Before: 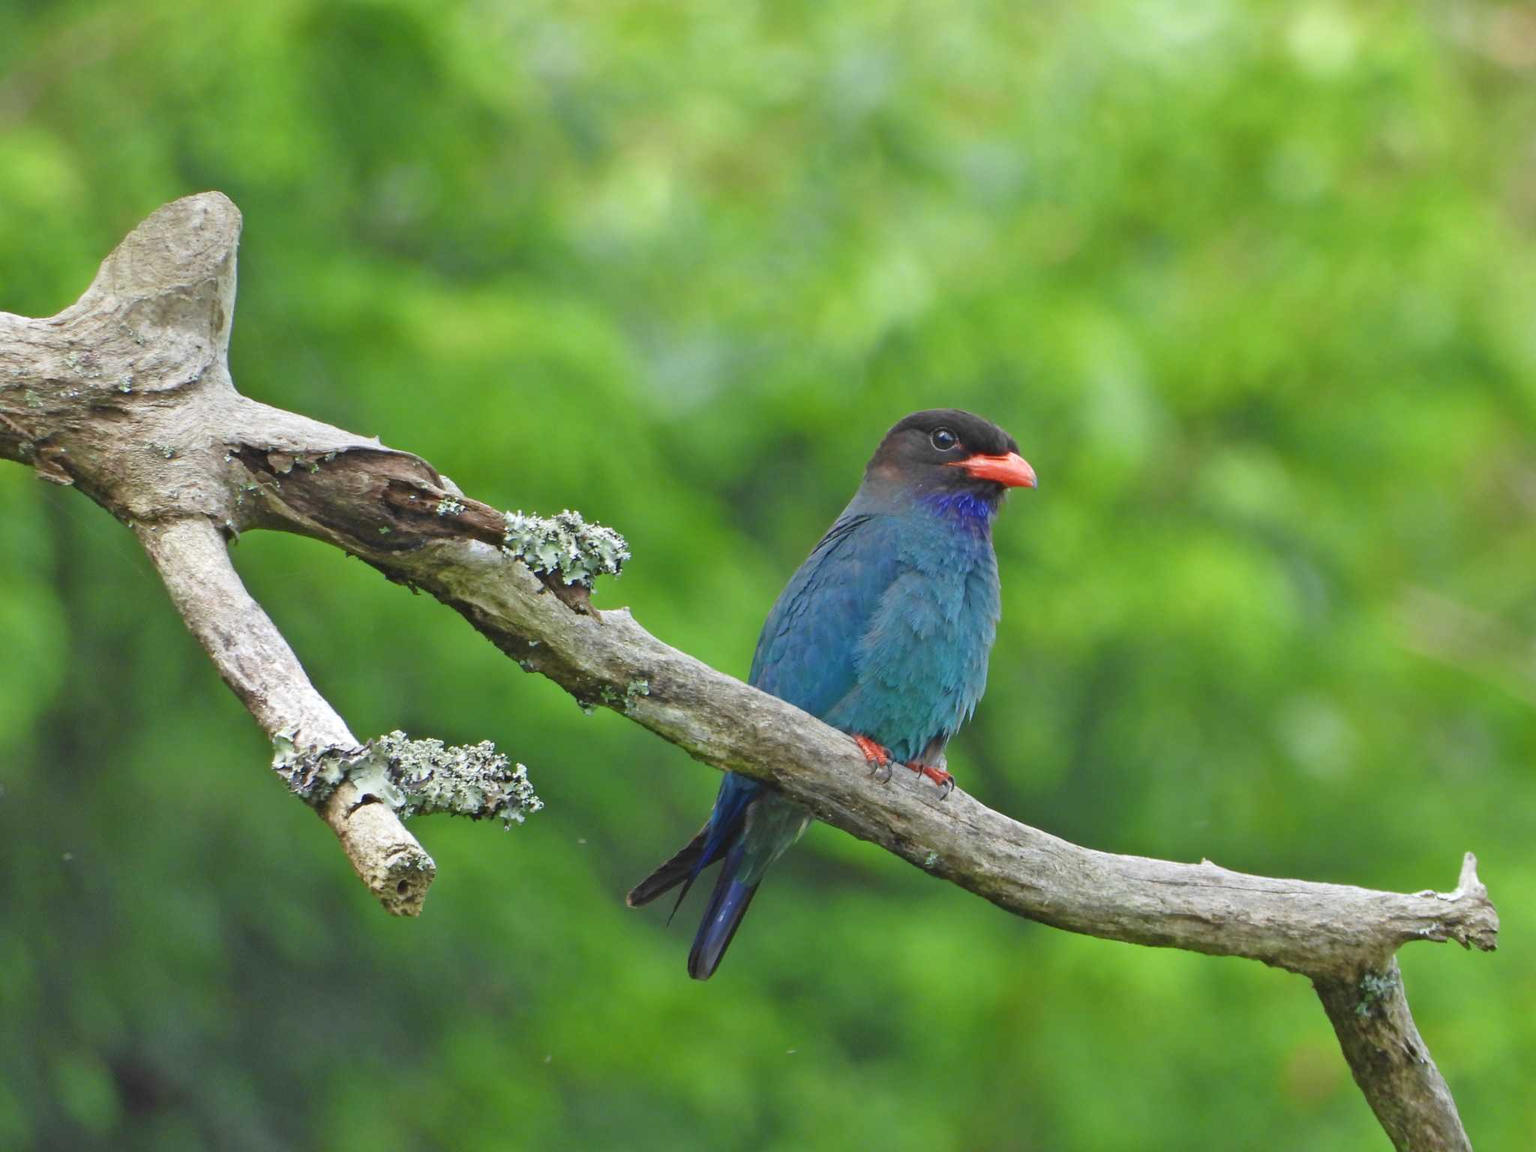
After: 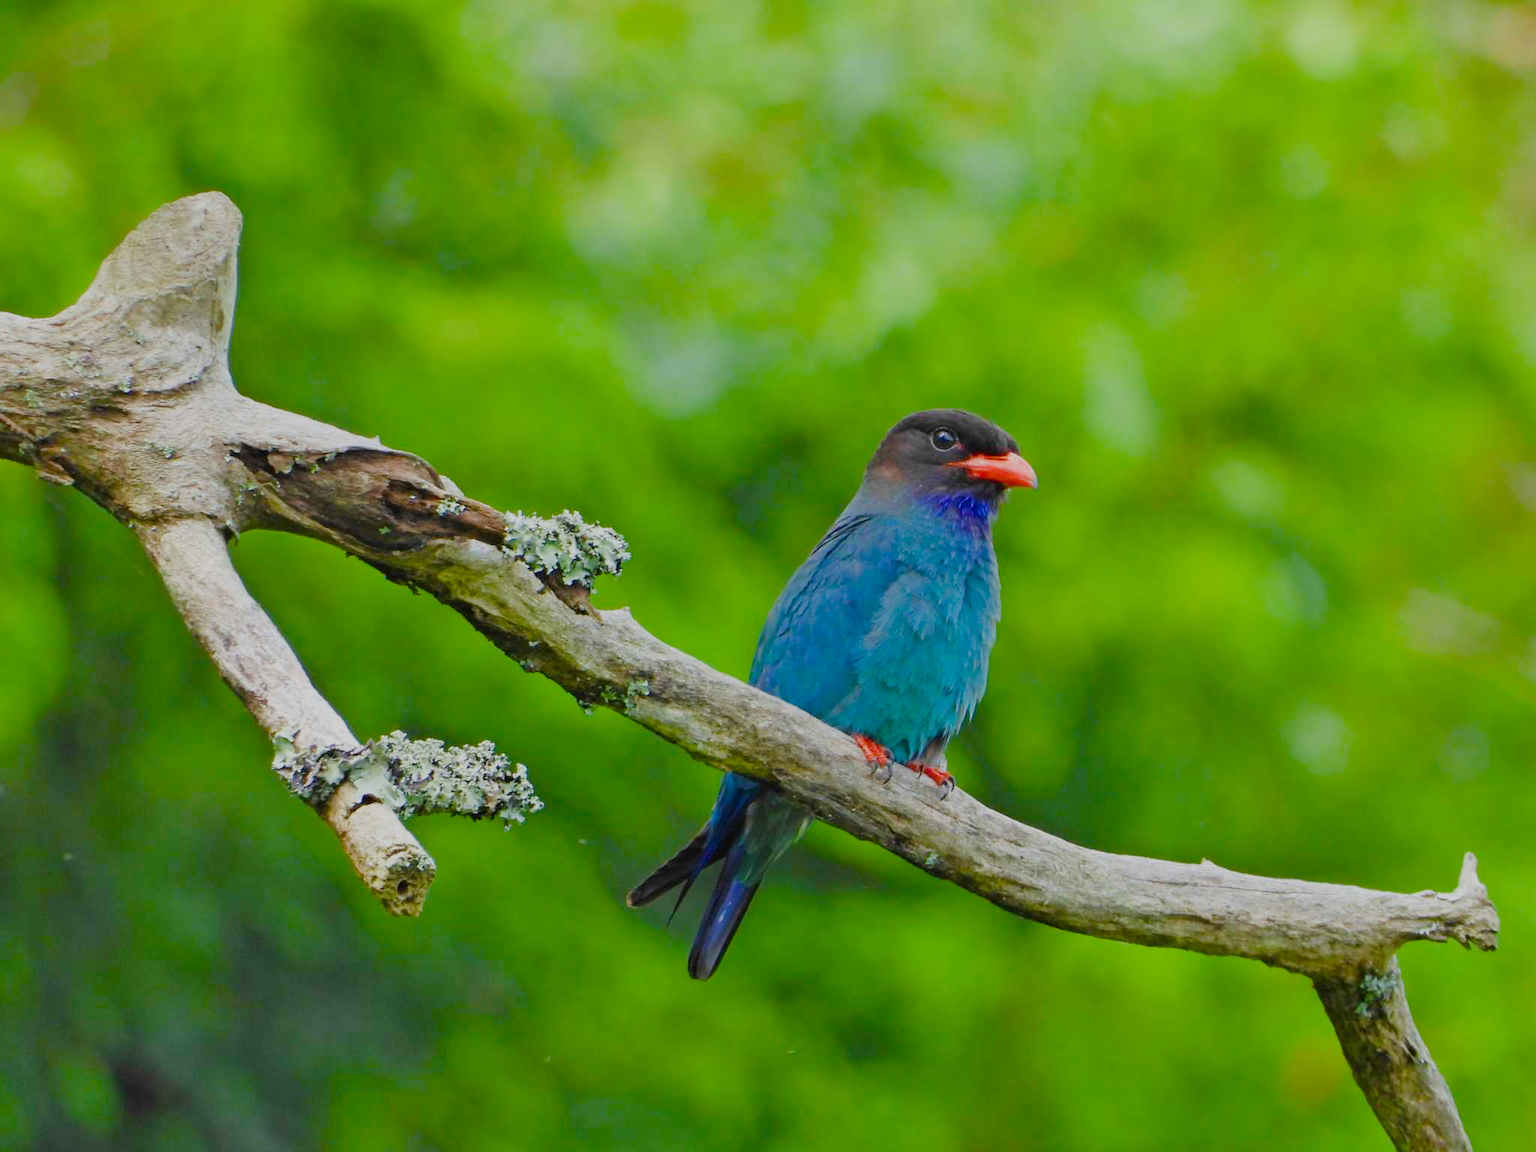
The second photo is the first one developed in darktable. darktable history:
filmic rgb: black relative exposure -7.15 EV, white relative exposure 5.37 EV, hardness 3.03
color balance rgb: perceptual saturation grading › global saturation 38.798%, perceptual saturation grading › highlights -25.689%, perceptual saturation grading › mid-tones 35.551%, perceptual saturation grading › shadows 35.48%, global vibrance 9.772%
